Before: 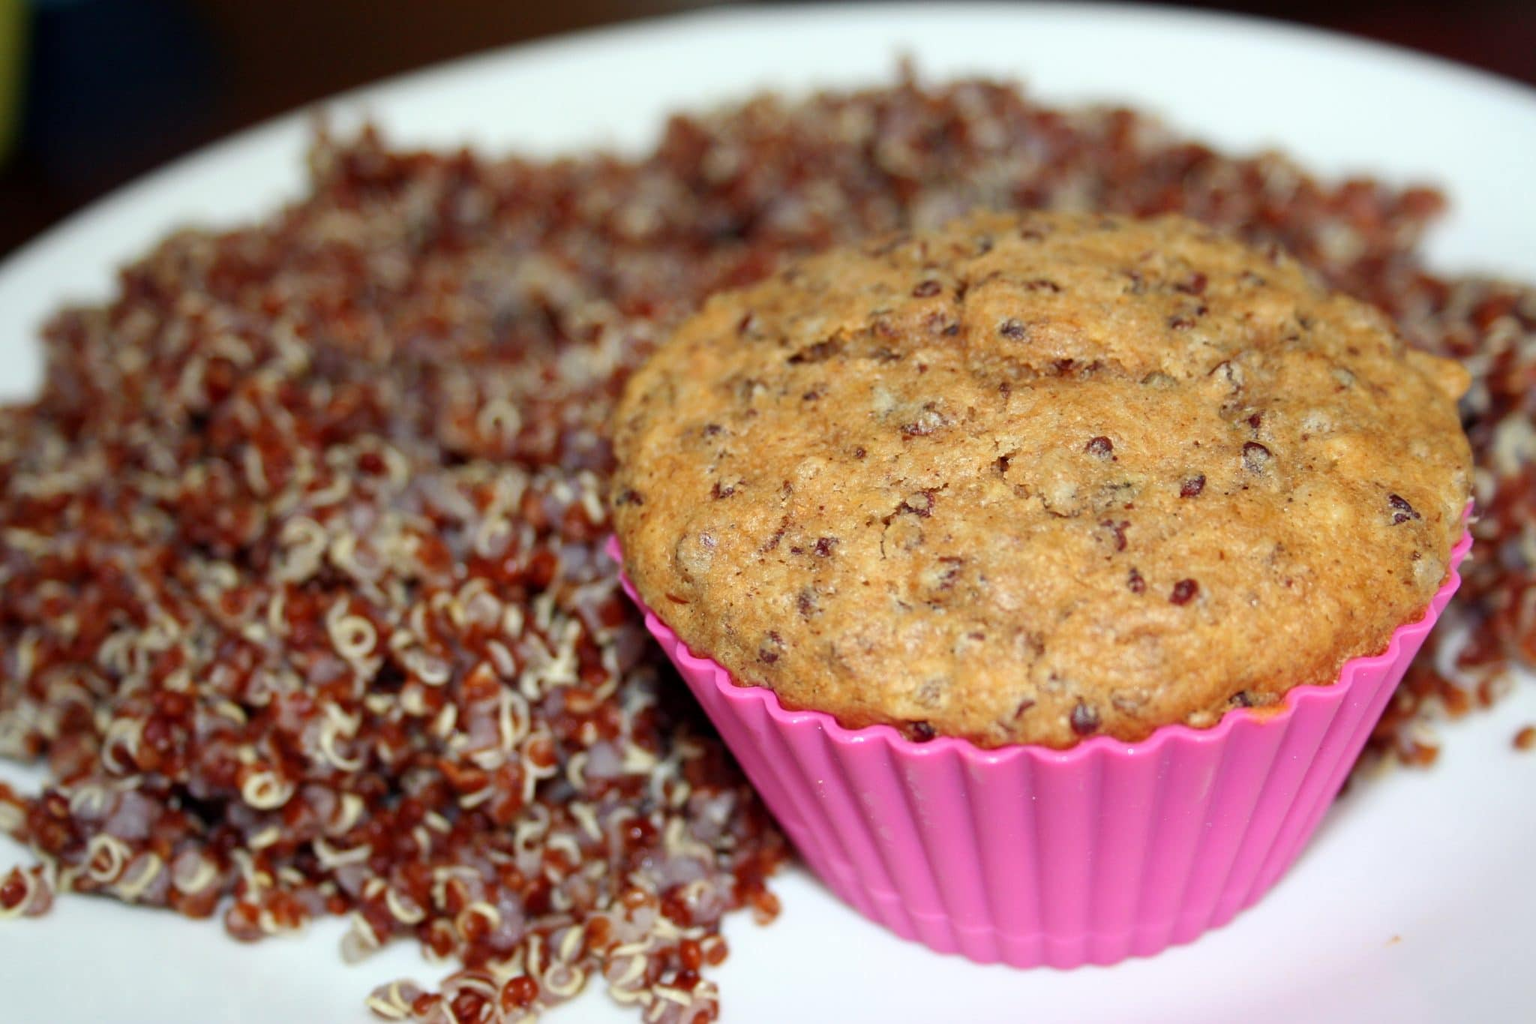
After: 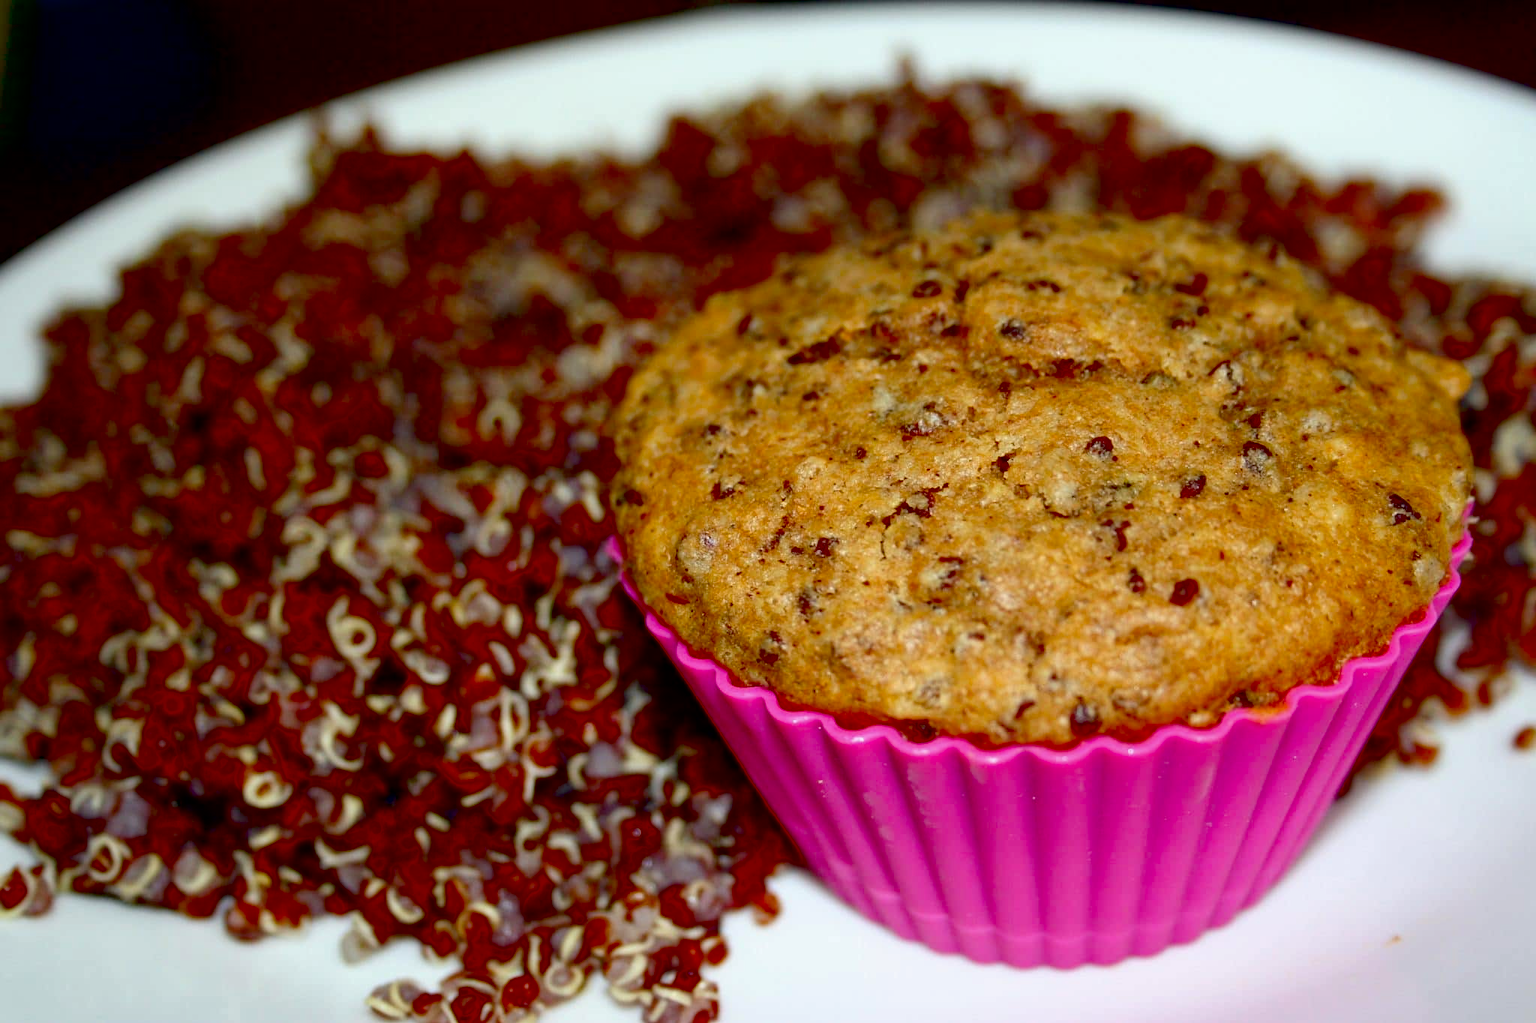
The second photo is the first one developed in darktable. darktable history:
contrast brightness saturation: contrast 0.067, brightness -0.144, saturation 0.108
exposure: black level correction 0.056, exposure -0.032 EV, compensate highlight preservation false
